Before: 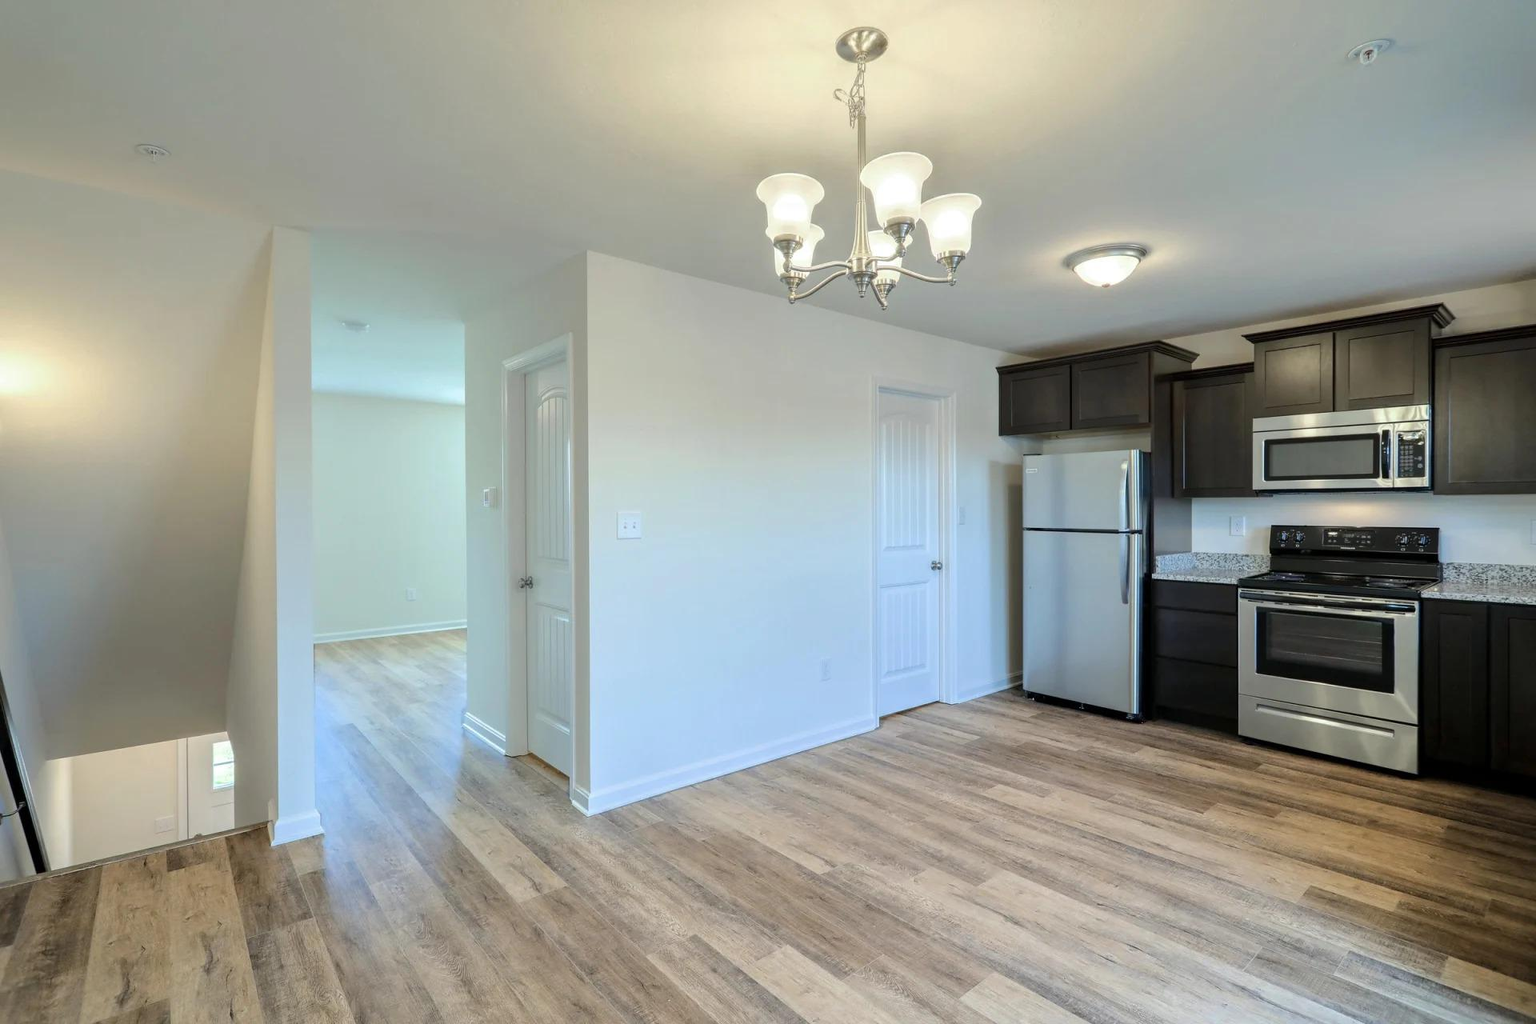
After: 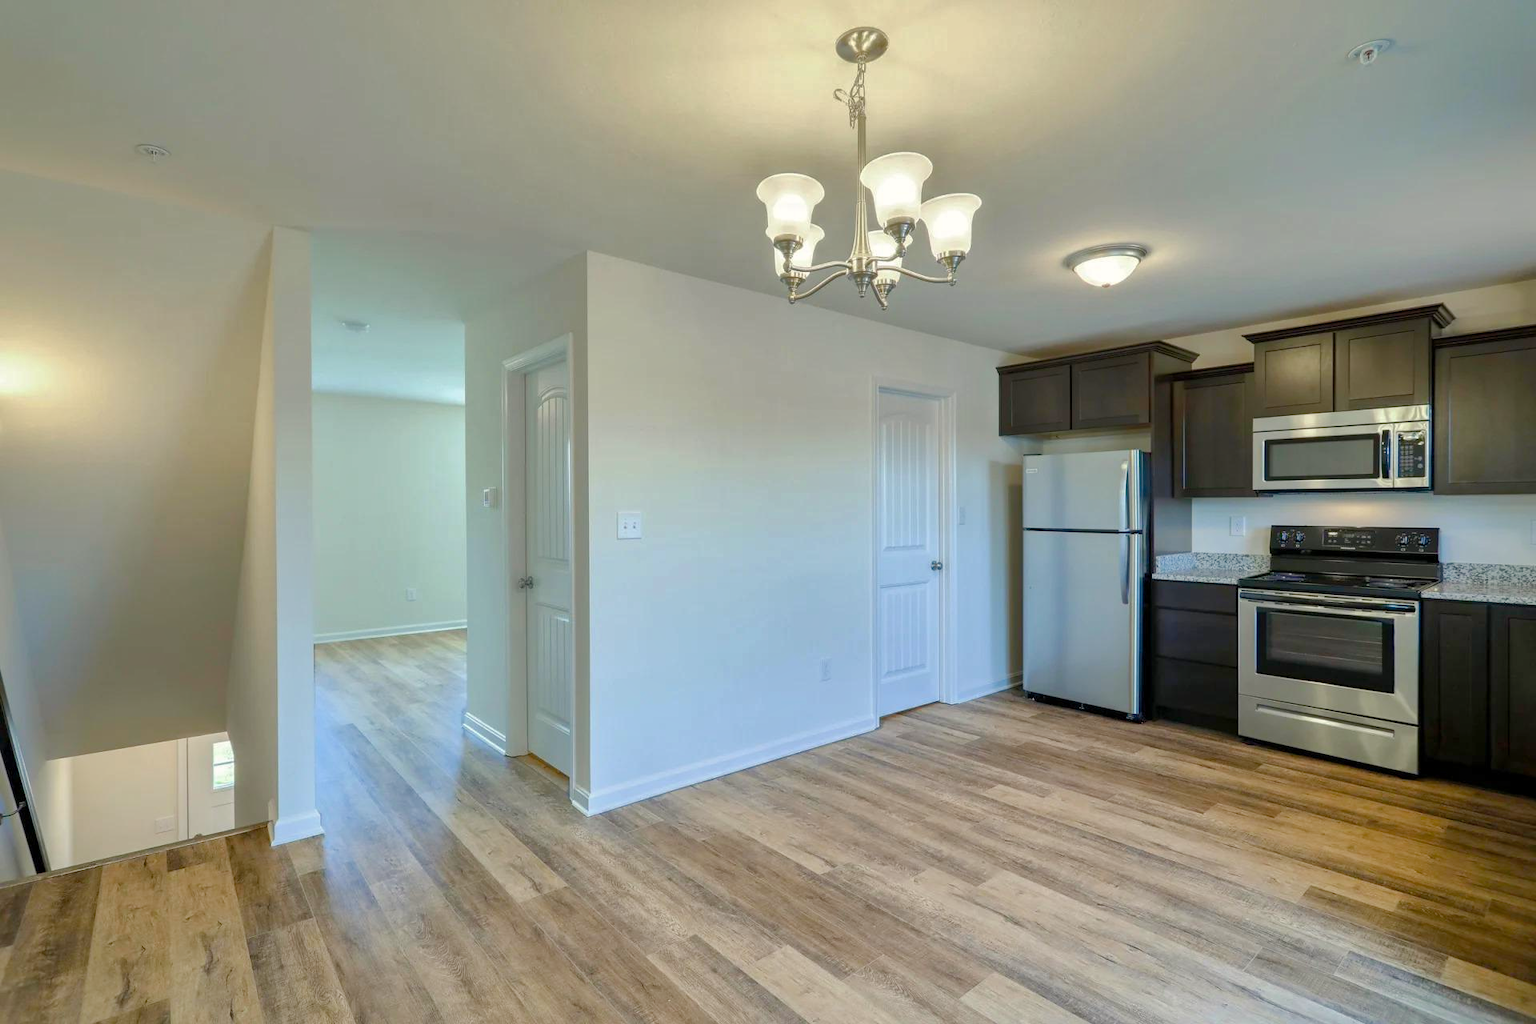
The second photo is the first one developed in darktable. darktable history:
shadows and highlights: on, module defaults
exposure: exposure -0.01 EV, compensate highlight preservation false
color correction: highlights b* 2.89
color balance rgb: perceptual saturation grading › global saturation 0.996%, perceptual saturation grading › highlights -16.998%, perceptual saturation grading › mid-tones 32.818%, perceptual saturation grading › shadows 50.374%, global vibrance 20%
